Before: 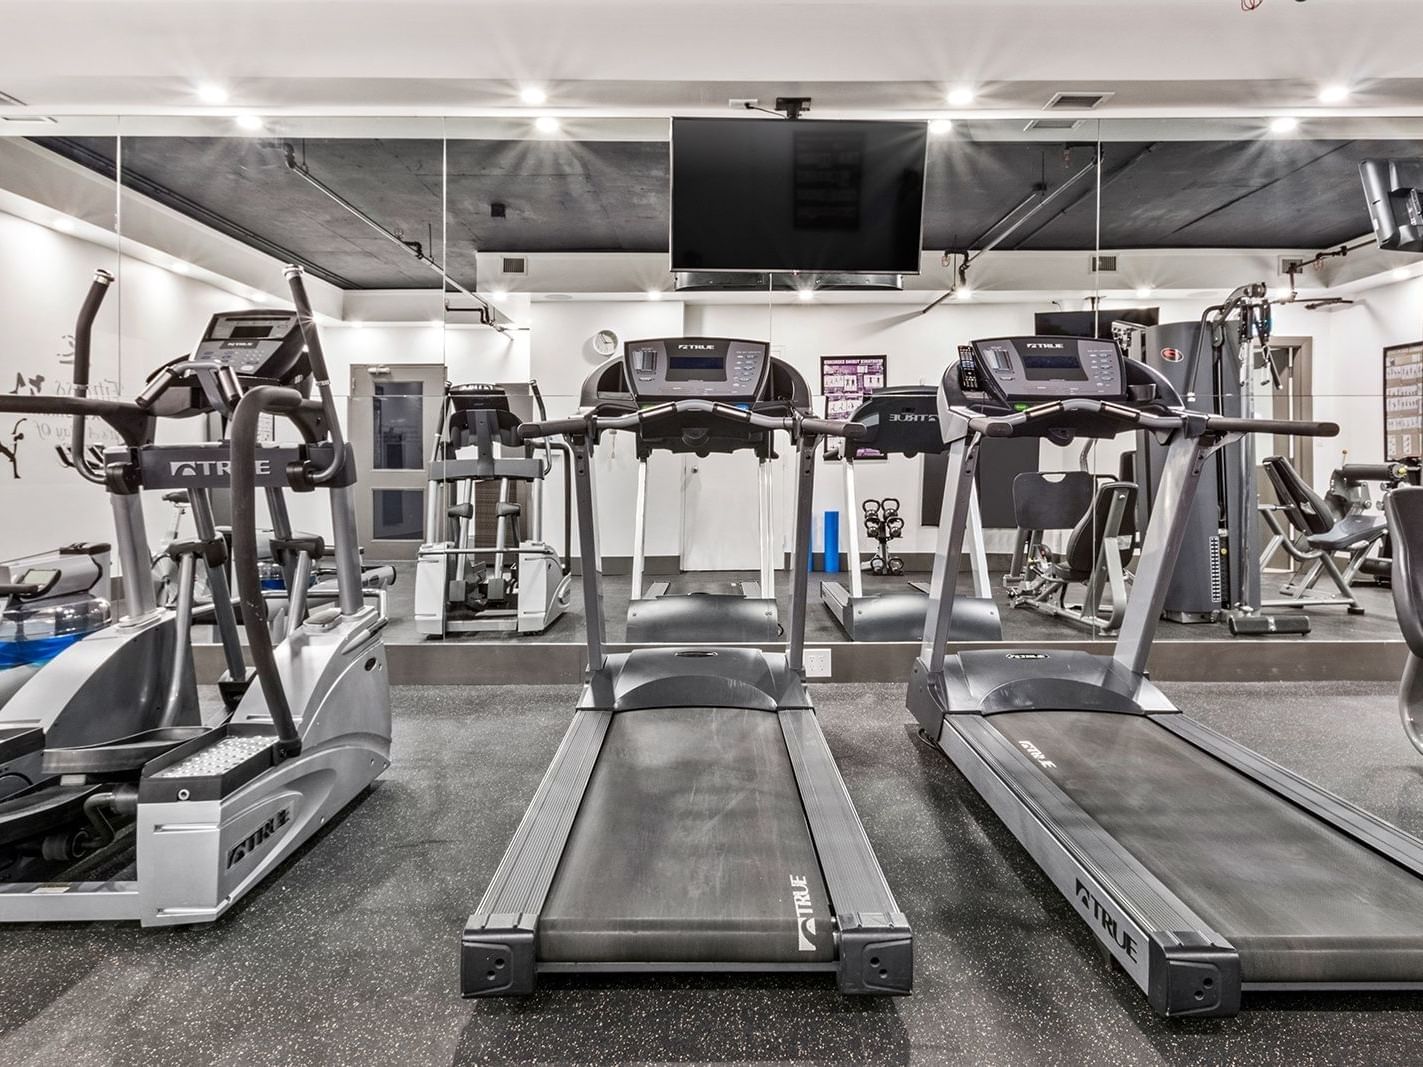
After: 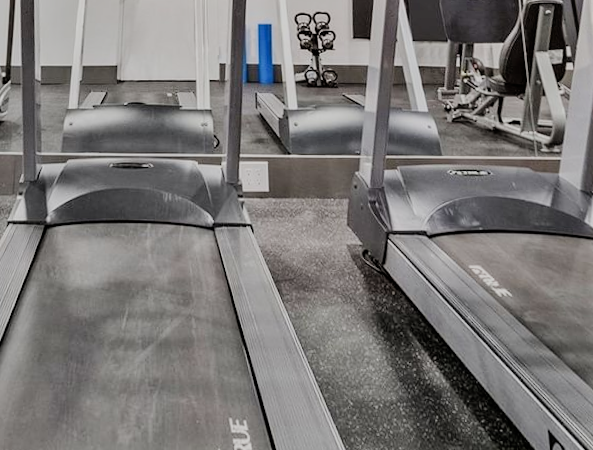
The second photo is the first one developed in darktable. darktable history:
filmic rgb: black relative exposure -6.98 EV, white relative exposure 5.63 EV, hardness 2.86
rotate and perspective: rotation 0.72°, lens shift (vertical) -0.352, lens shift (horizontal) -0.051, crop left 0.152, crop right 0.859, crop top 0.019, crop bottom 0.964
crop: left 35.03%, top 36.625%, right 14.663%, bottom 20.057%
